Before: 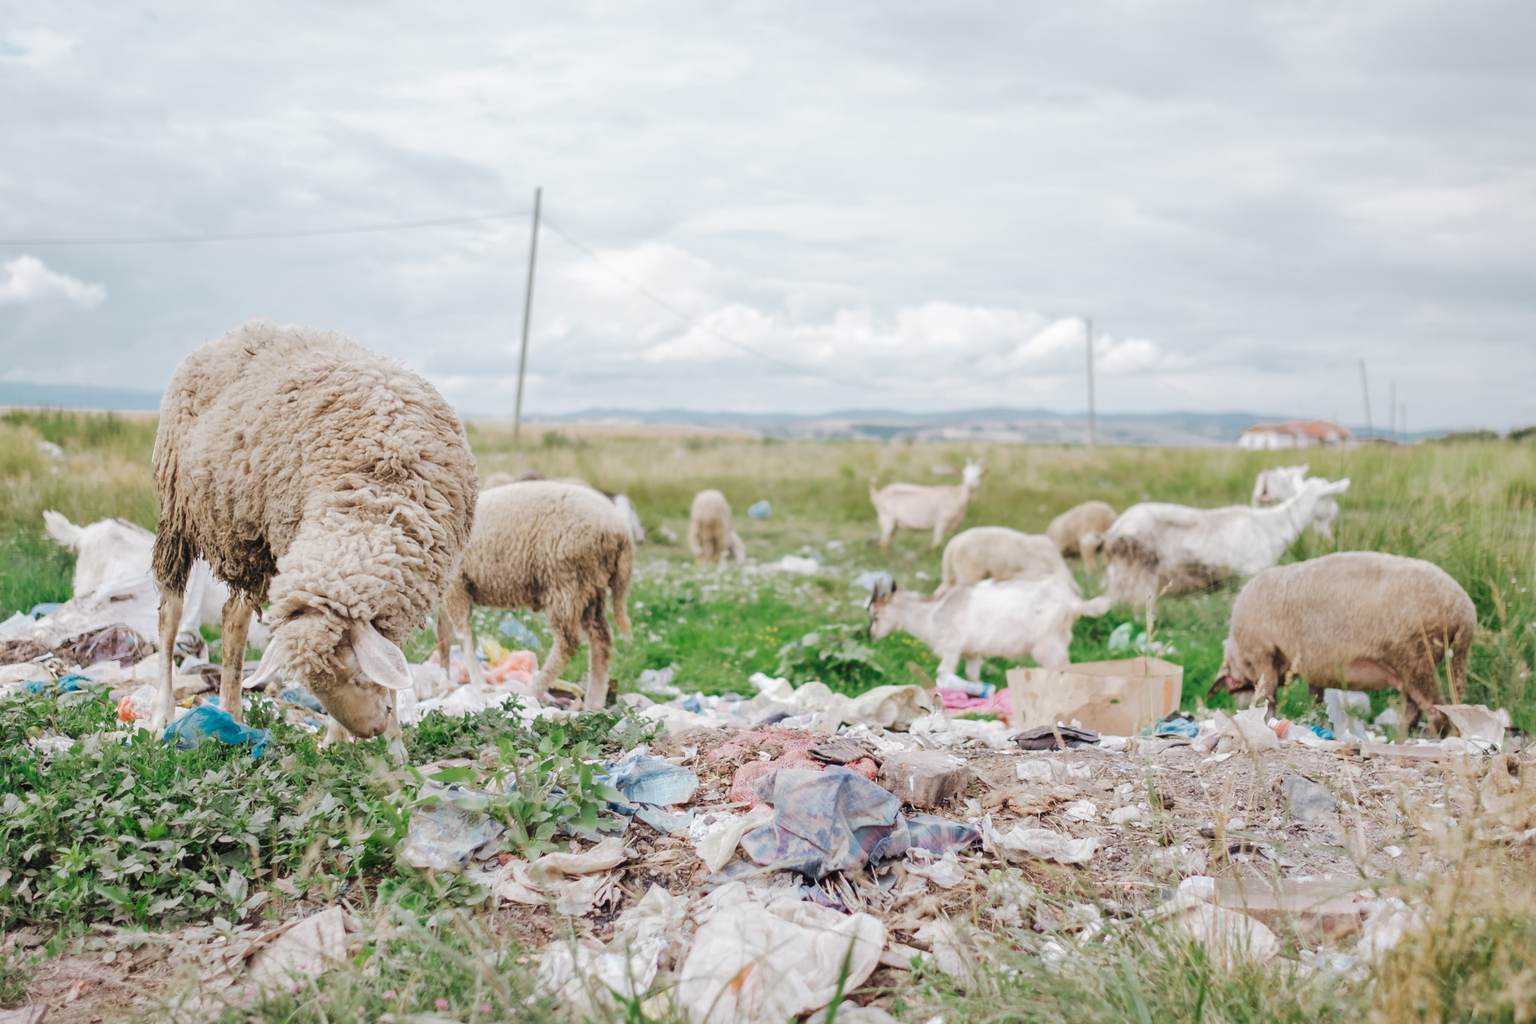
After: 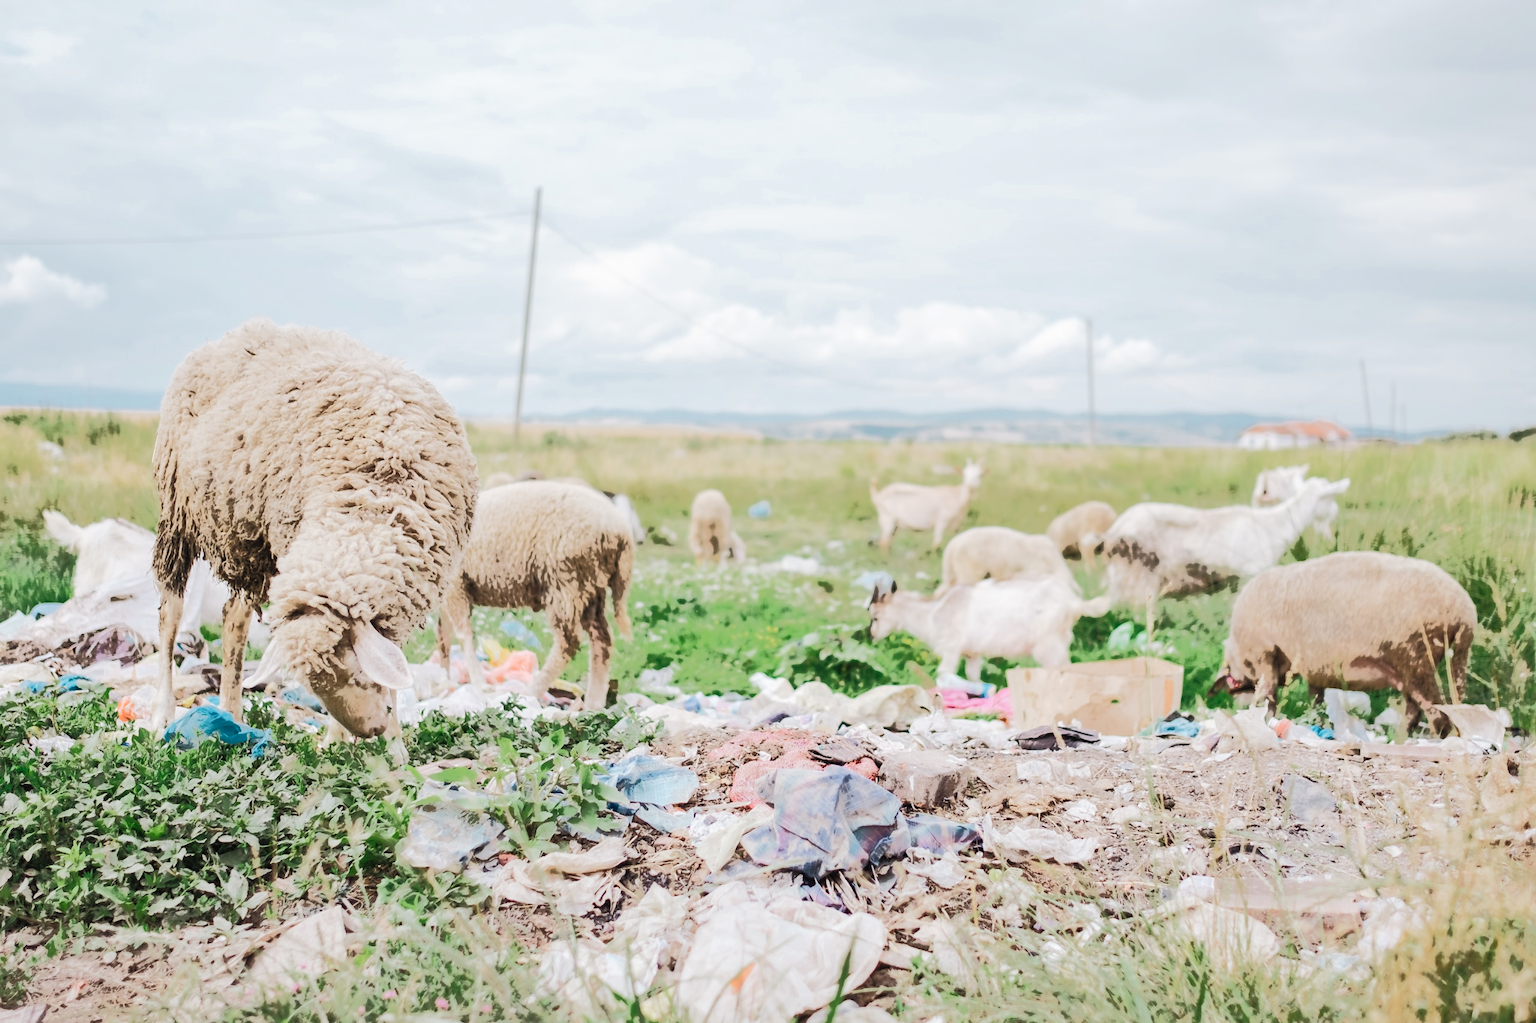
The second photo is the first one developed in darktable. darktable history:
color zones: curves: ch0 [(0, 0.5) (0.143, 0.5) (0.286, 0.5) (0.429, 0.5) (0.62, 0.489) (0.714, 0.445) (0.844, 0.496) (1, 0.5)]; ch1 [(0, 0.5) (0.143, 0.5) (0.286, 0.5) (0.429, 0.5) (0.571, 0.5) (0.714, 0.523) (0.857, 0.5) (1, 0.5)]
tone curve: curves: ch0 [(0, 0) (0.003, 0.003) (0.011, 0.01) (0.025, 0.023) (0.044, 0.042) (0.069, 0.065) (0.1, 0.094) (0.136, 0.128) (0.177, 0.167) (0.224, 0.211) (0.277, 0.261) (0.335, 0.316) (0.399, 0.376) (0.468, 0.441) (0.543, 0.685) (0.623, 0.741) (0.709, 0.8) (0.801, 0.863) (0.898, 0.929) (1, 1)], color space Lab, independent channels, preserve colors none
